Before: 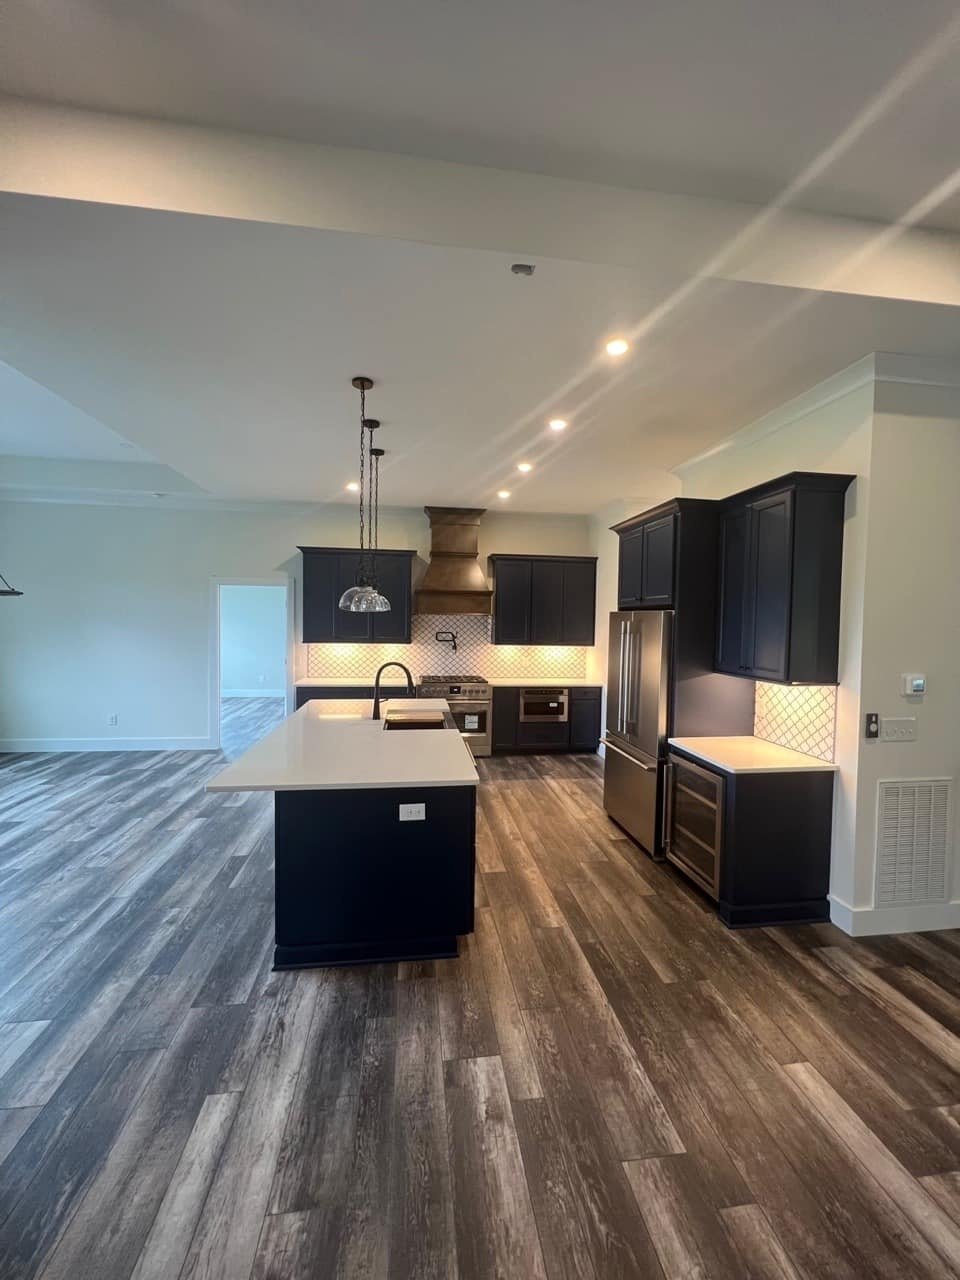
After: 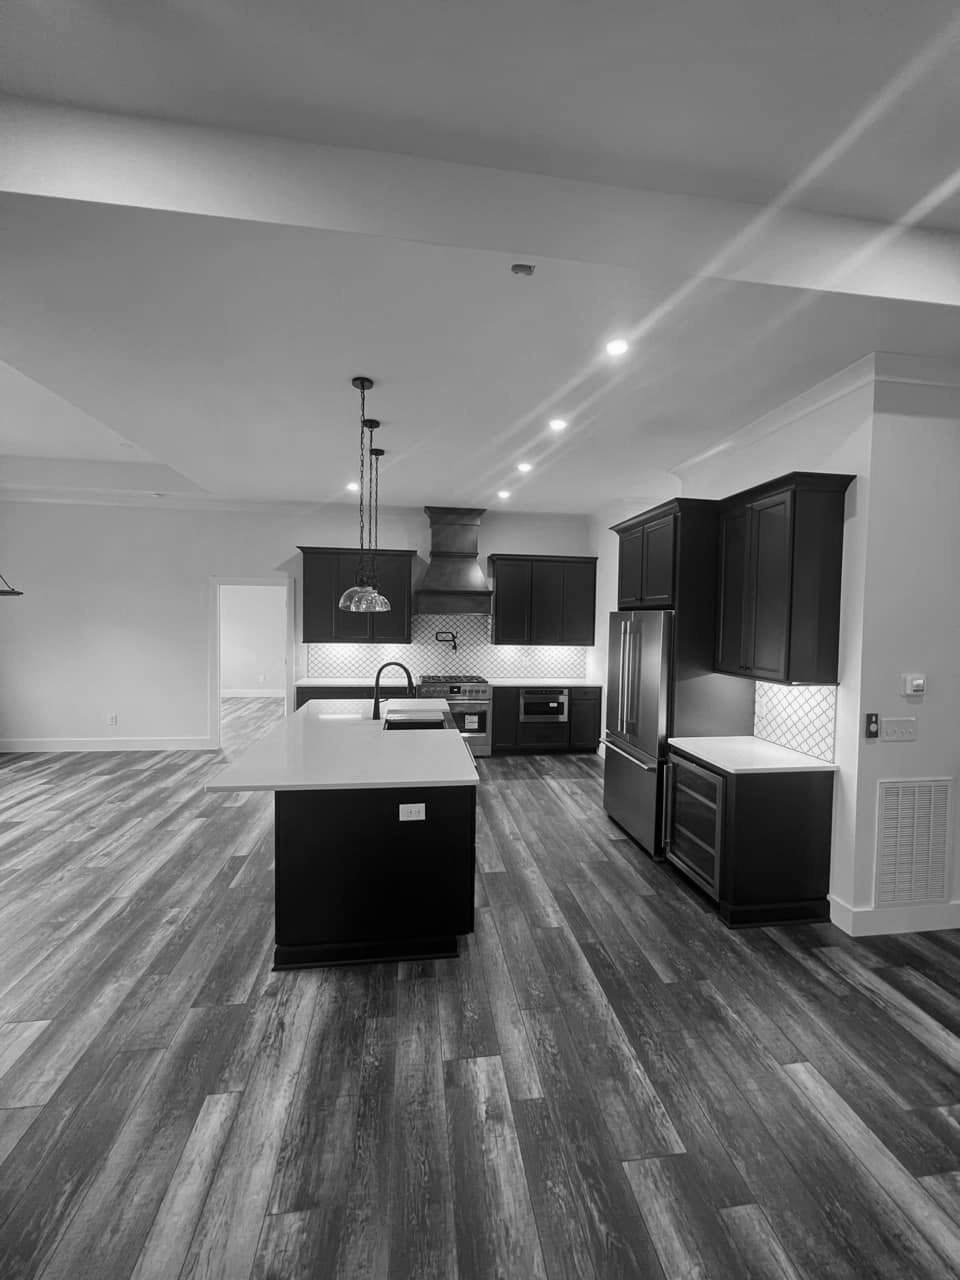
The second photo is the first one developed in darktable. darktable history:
white balance: red 0.871, blue 1.249
monochrome: on, module defaults
